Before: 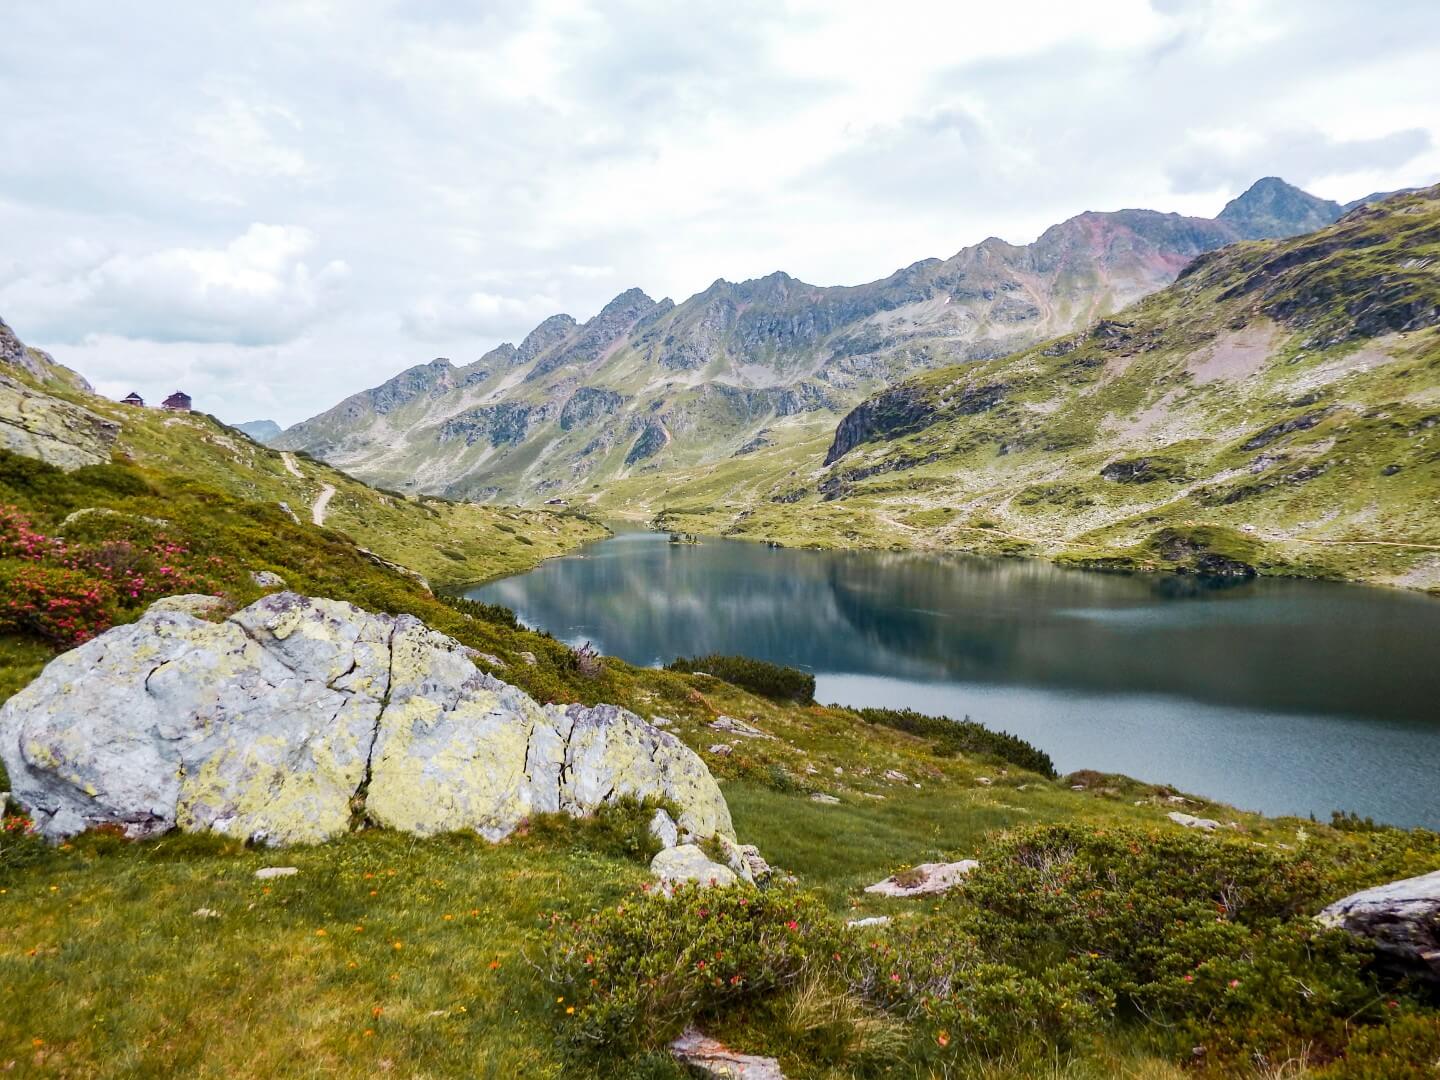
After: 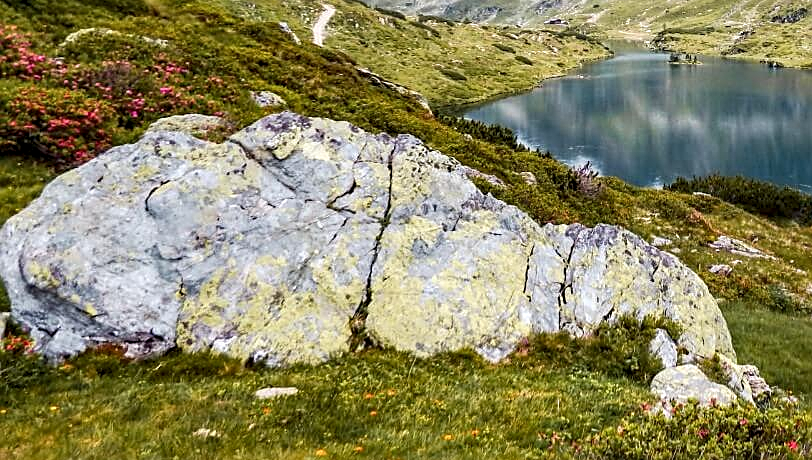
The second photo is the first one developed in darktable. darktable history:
crop: top 44.483%, right 43.593%, bottom 12.892%
rotate and perspective: automatic cropping off
sharpen: on, module defaults
local contrast: on, module defaults
contrast equalizer: octaves 7, y [[0.6 ×6], [0.55 ×6], [0 ×6], [0 ×6], [0 ×6]], mix 0.35
